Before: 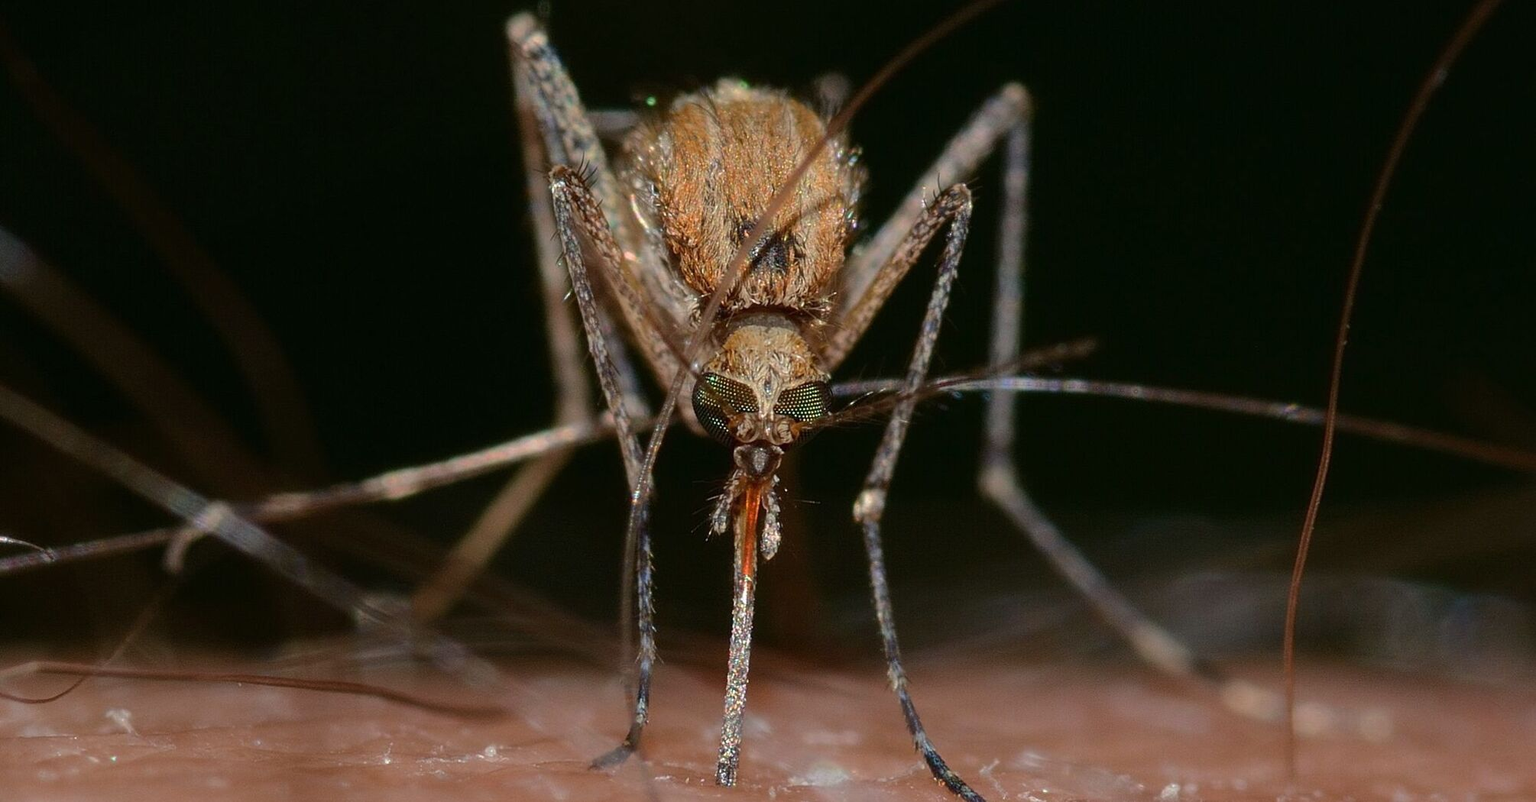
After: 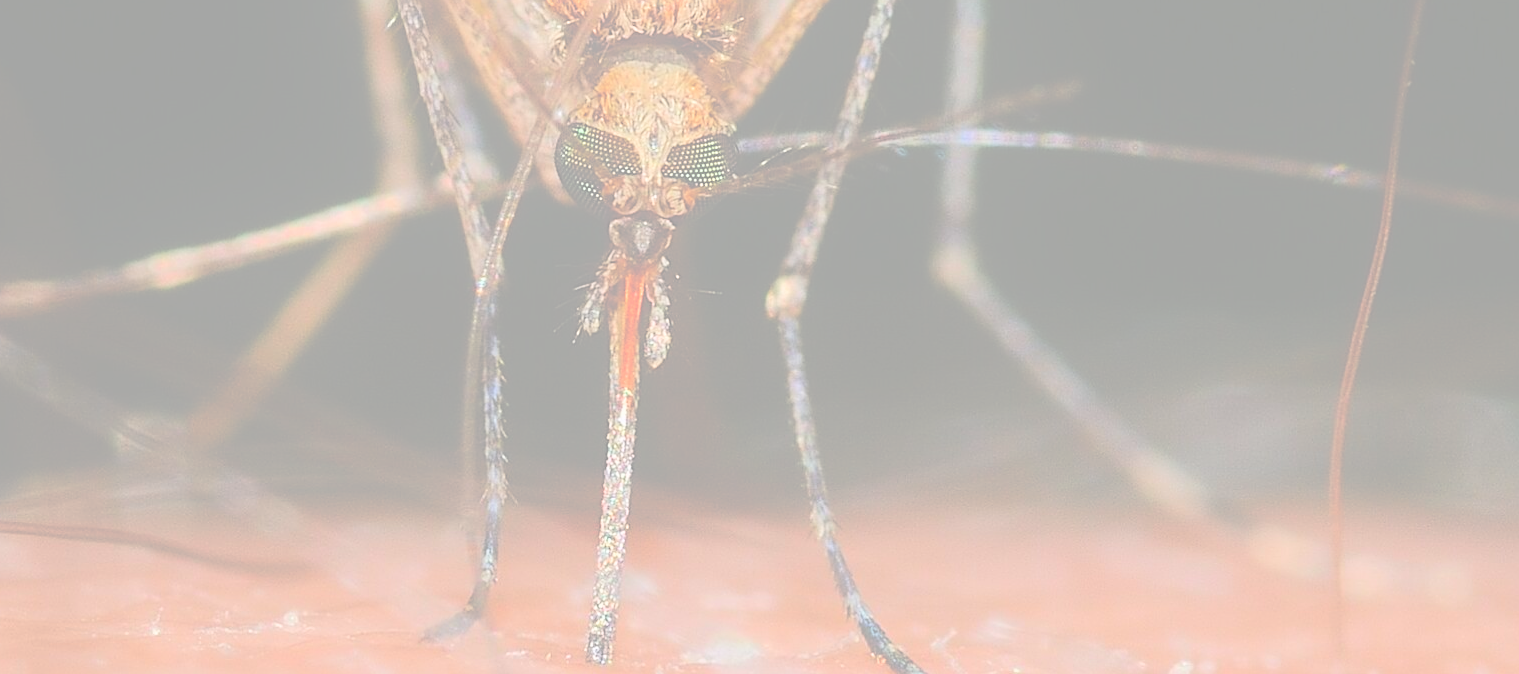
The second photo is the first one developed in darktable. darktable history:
sharpen: on, module defaults
crop and rotate: left 17.503%, top 34.784%, right 6.882%, bottom 0.94%
tone equalizer: -8 EV -0.766 EV, -7 EV -0.709 EV, -6 EV -0.563 EV, -5 EV -0.36 EV, -3 EV 0.367 EV, -2 EV 0.6 EV, -1 EV 0.674 EV, +0 EV 0.741 EV
contrast brightness saturation: brightness 0.994
filmic rgb: middle gray luminance 18.38%, black relative exposure -8.95 EV, white relative exposure 3.73 EV, target black luminance 0%, hardness 4.88, latitude 67.98%, contrast 0.946, highlights saturation mix 18.93%, shadows ↔ highlights balance 22.09%
exposure: black level correction -0.062, exposure -0.049 EV, compensate highlight preservation false
